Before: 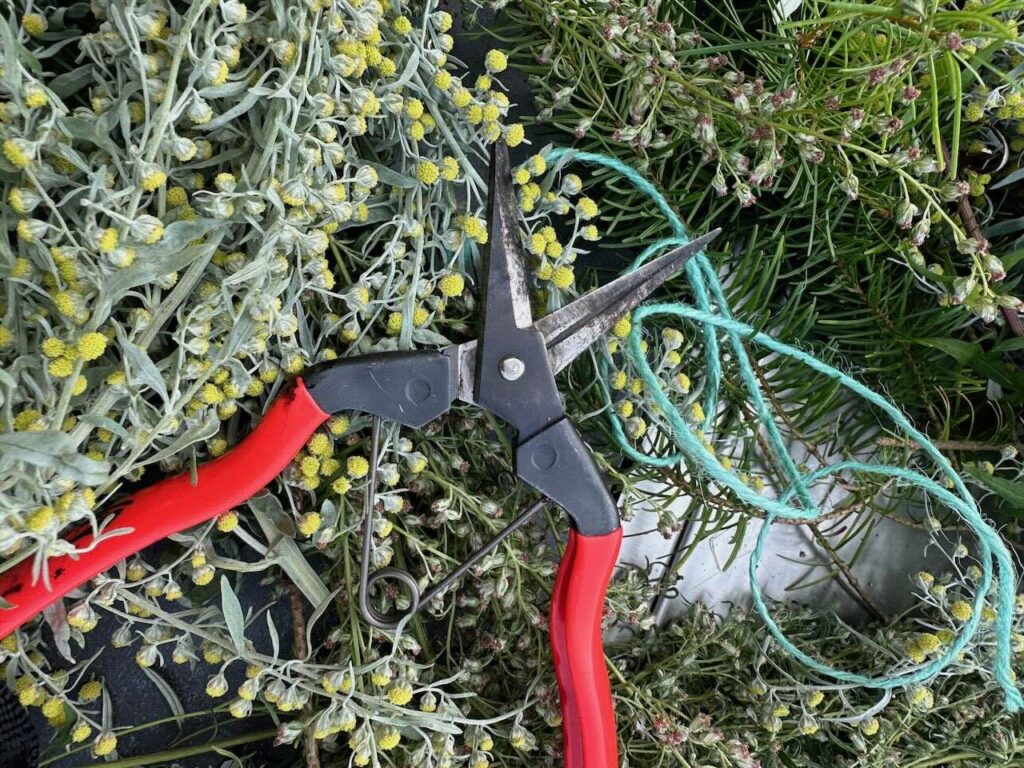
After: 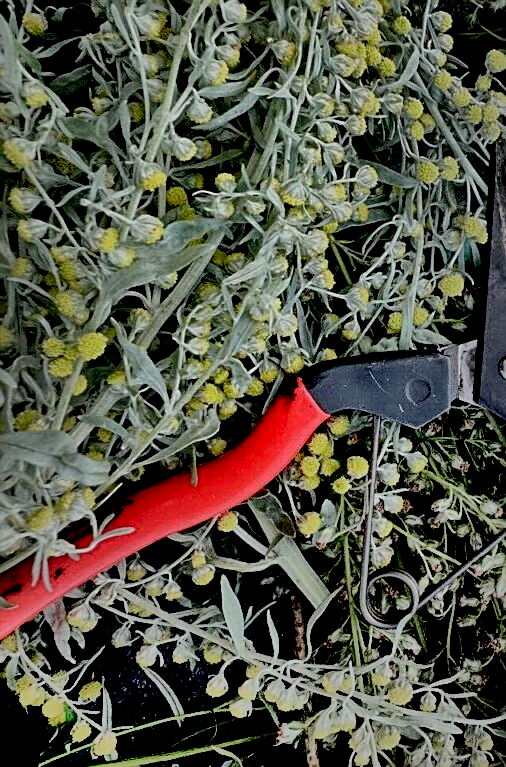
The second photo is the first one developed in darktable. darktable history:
sharpen: on, module defaults
vignetting: fall-off start 18.97%, fall-off radius 137.69%, center (-0.057, -0.357), width/height ratio 0.615, shape 0.583
shadows and highlights: shadows 81.42, white point adjustment -9.14, highlights -61.24, soften with gaussian
exposure: black level correction 0.044, exposure -0.231 EV, compensate highlight preservation false
crop and rotate: left 0.008%, top 0%, right 50.513%
